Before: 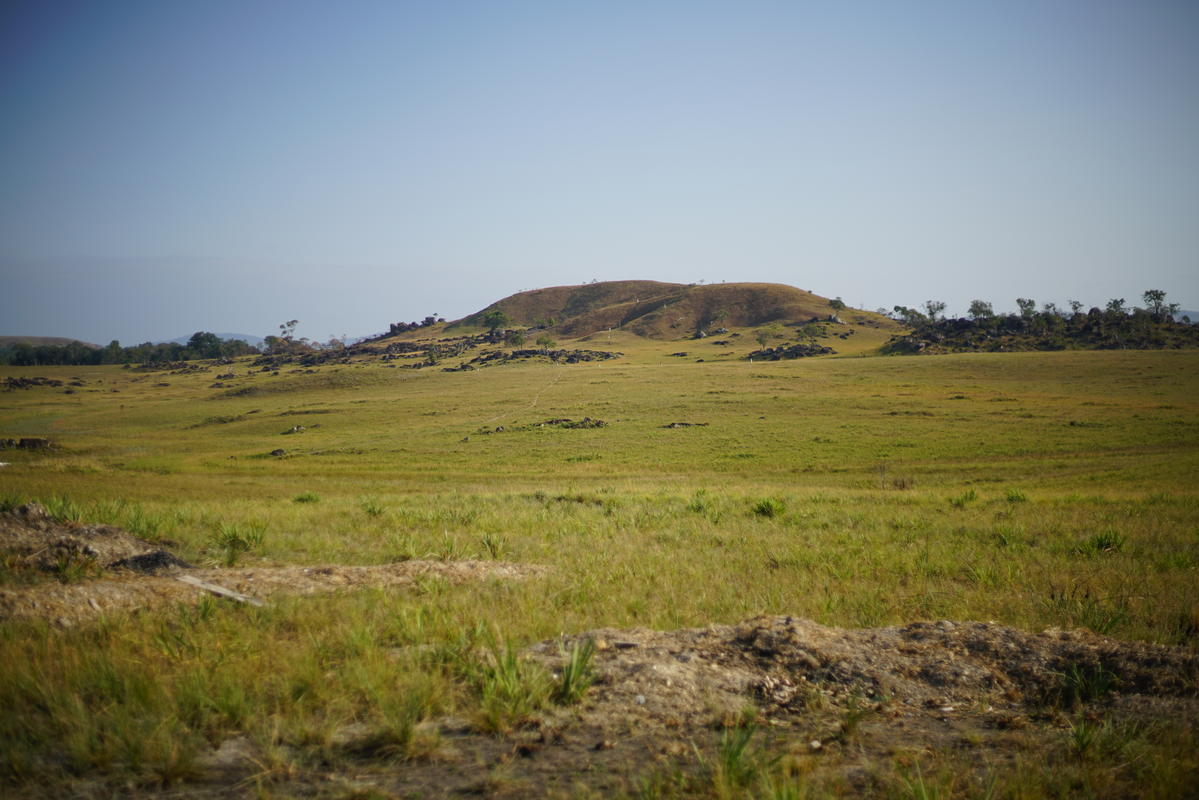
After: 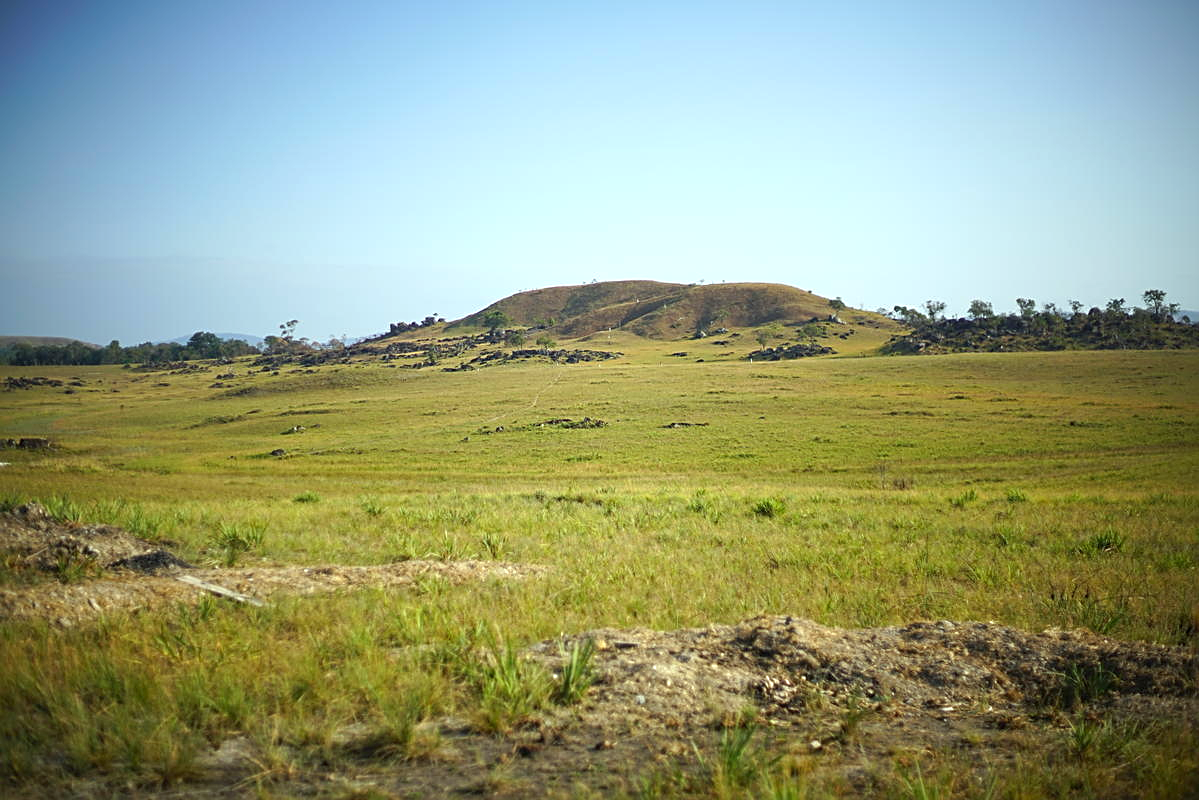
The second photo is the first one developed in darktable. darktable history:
color correction: highlights a* -6.69, highlights b* 0.49
exposure: black level correction 0, exposure 0.7 EV, compensate exposure bias true, compensate highlight preservation false
sharpen: on, module defaults
